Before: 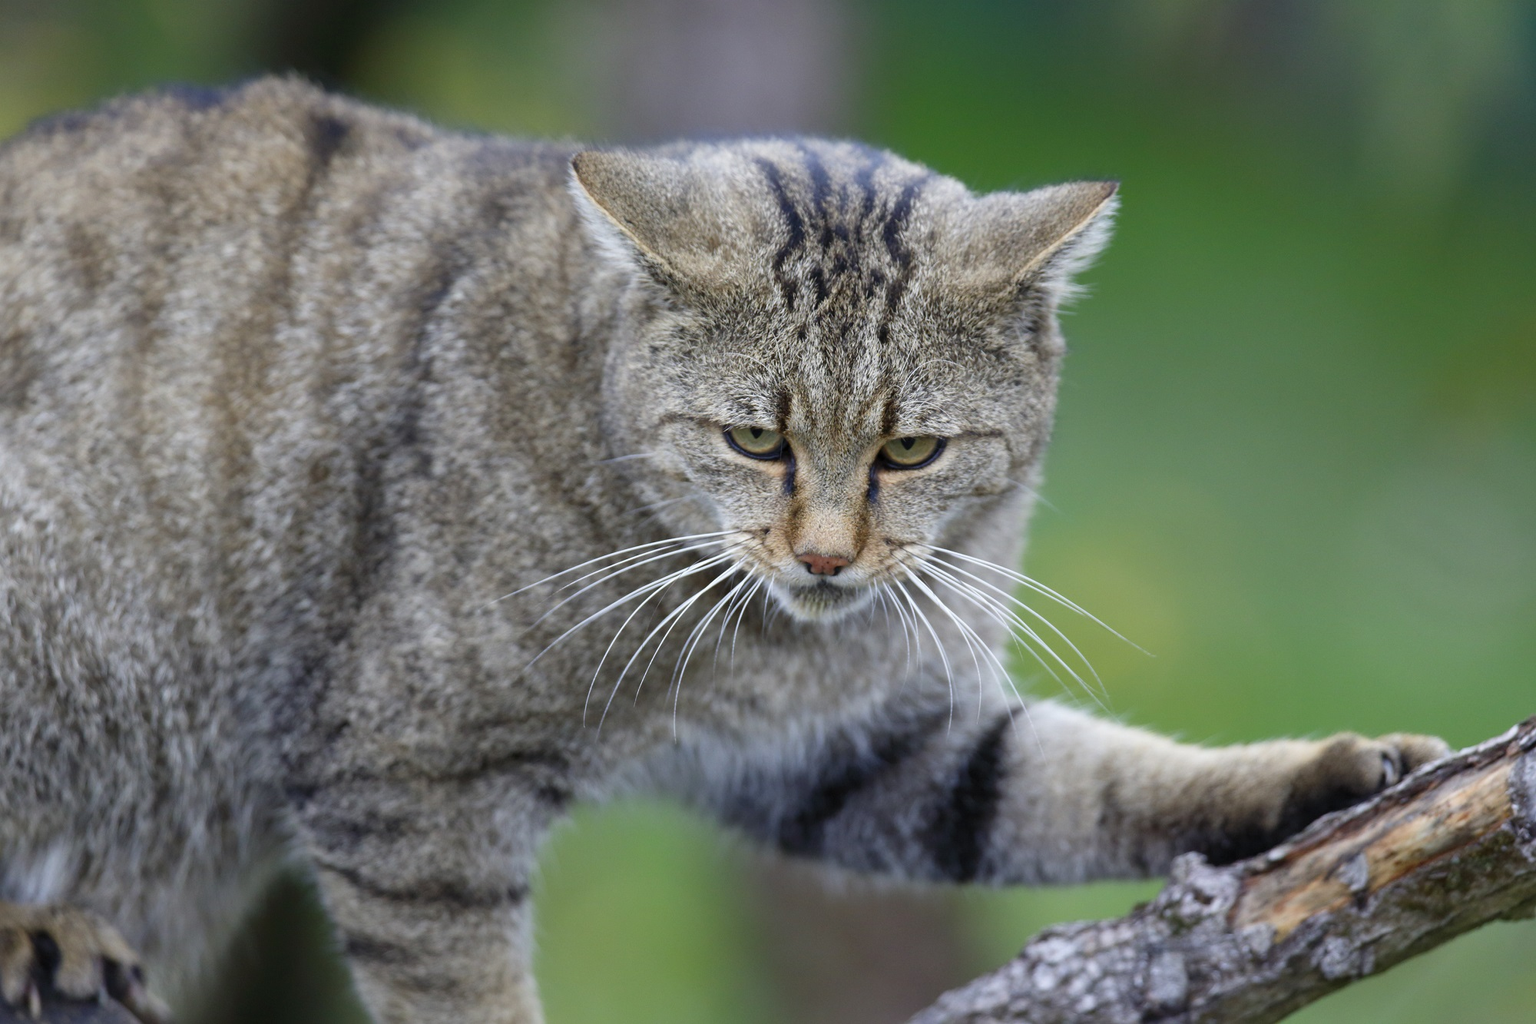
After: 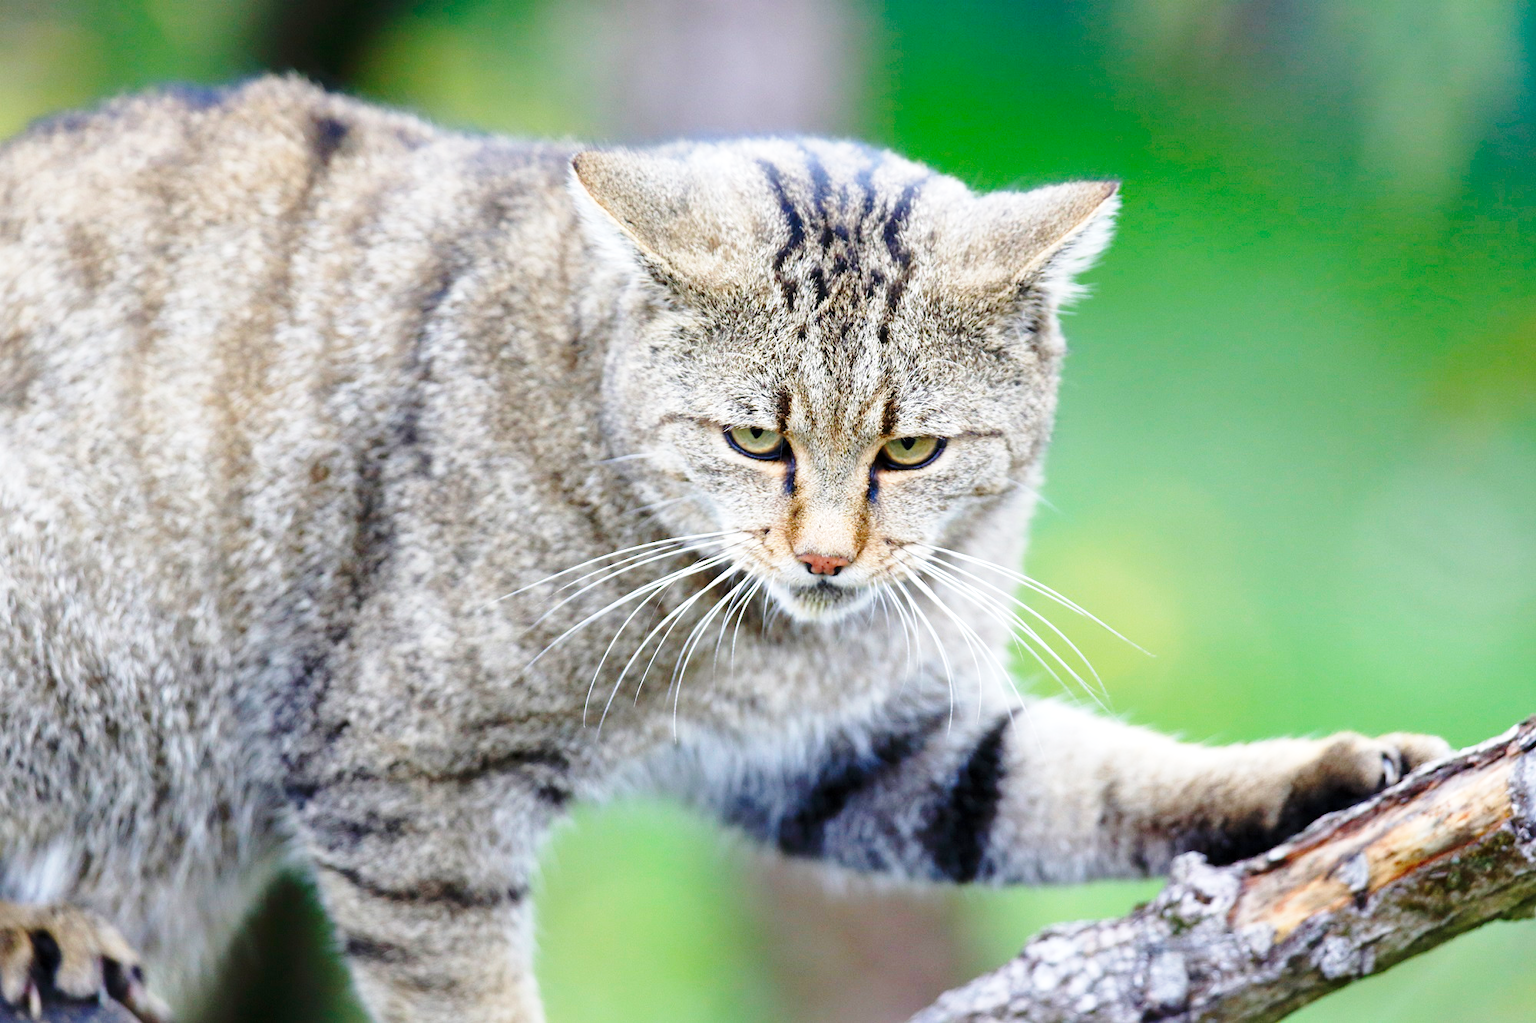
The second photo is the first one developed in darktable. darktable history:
exposure: black level correction 0.001, exposure 0.5 EV, compensate exposure bias true, compensate highlight preservation false
base curve: curves: ch0 [(0, 0) (0.028, 0.03) (0.121, 0.232) (0.46, 0.748) (0.859, 0.968) (1, 1)], preserve colors none
